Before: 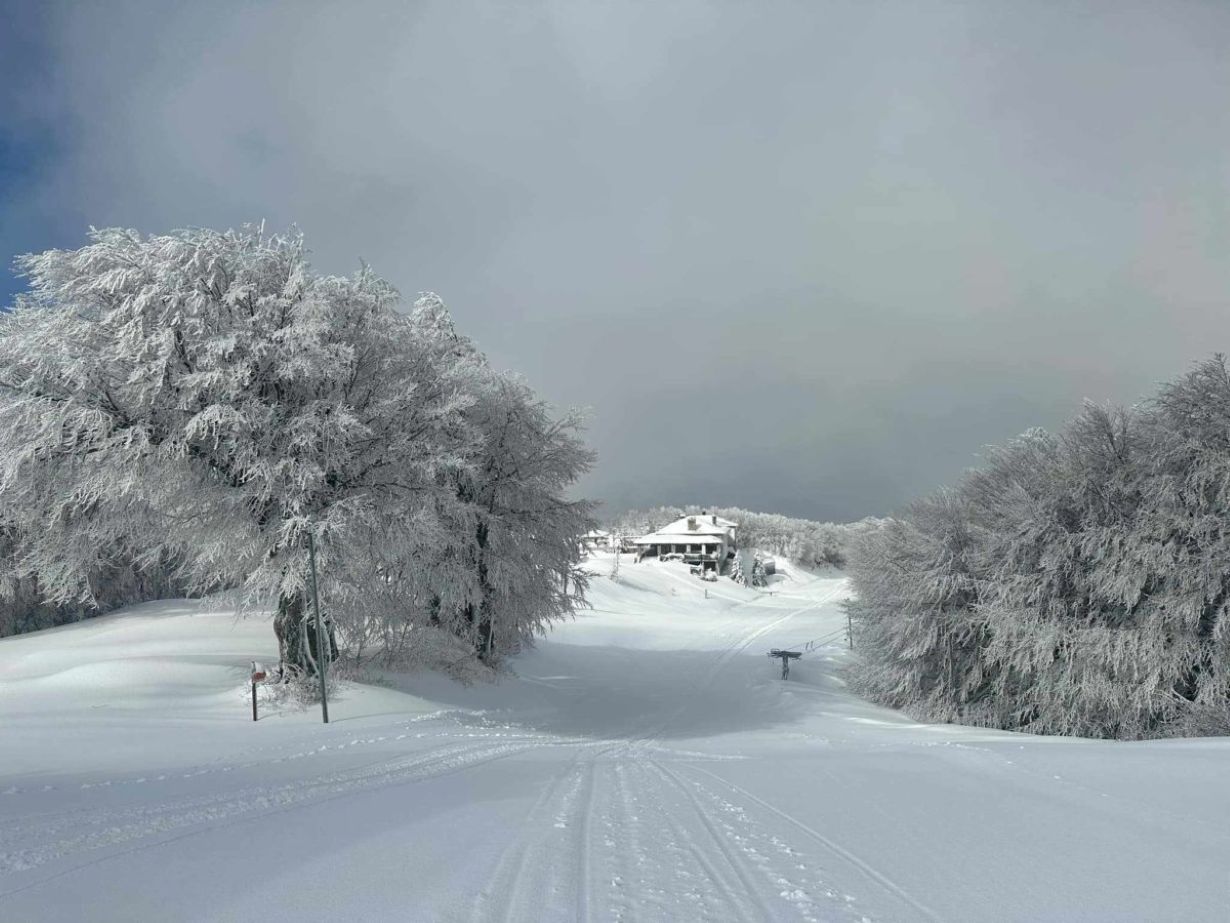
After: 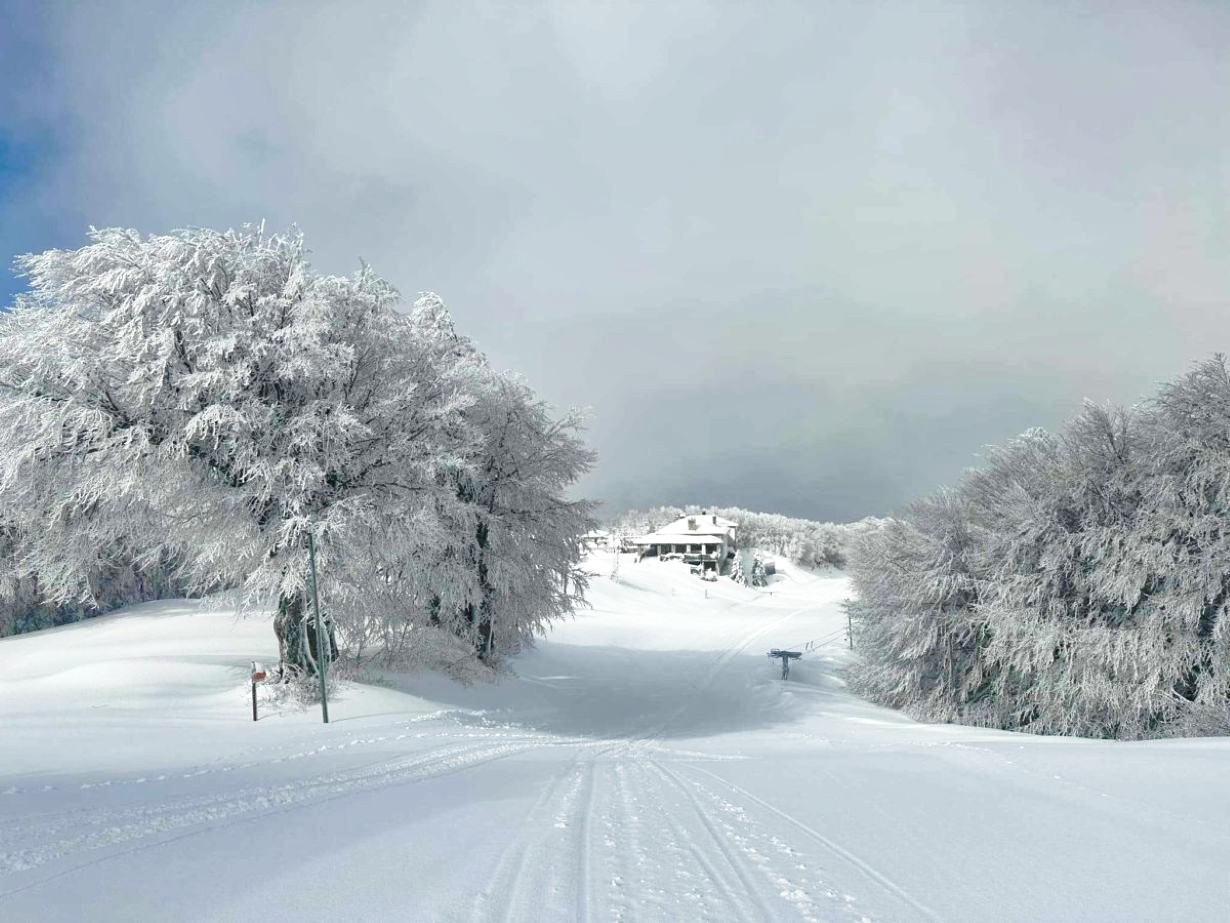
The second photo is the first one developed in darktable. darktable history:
base curve: curves: ch0 [(0, 0) (0.036, 0.037) (0.121, 0.228) (0.46, 0.76) (0.859, 0.983) (1, 1)], preserve colors none
exposure: exposure 0.081 EV, compensate highlight preservation false
shadows and highlights: on, module defaults
